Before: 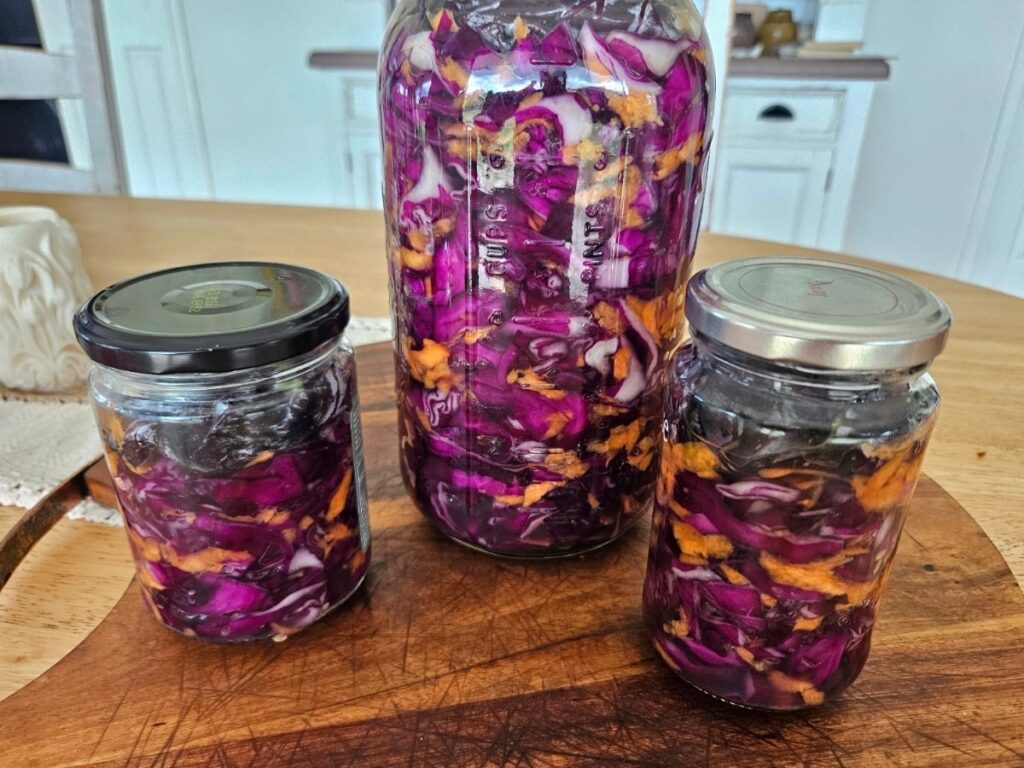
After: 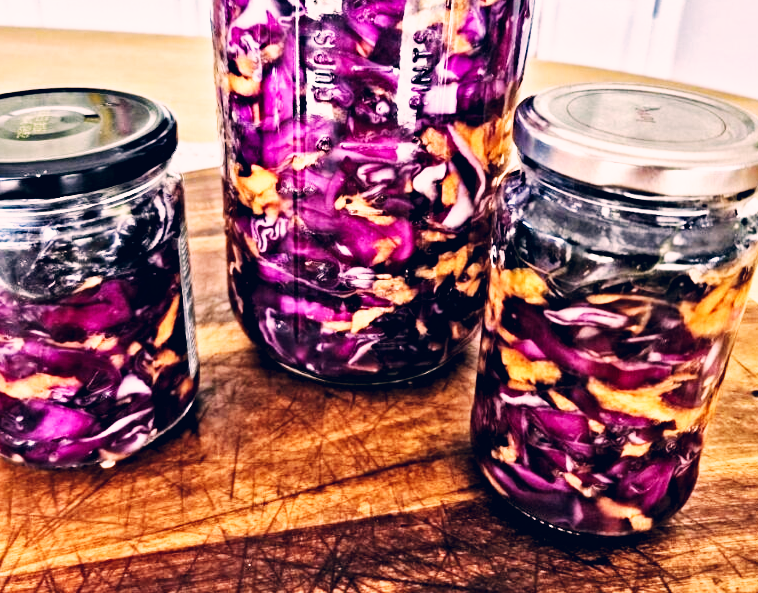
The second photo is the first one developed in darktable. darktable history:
base curve: curves: ch0 [(0, 0) (0.007, 0.004) (0.027, 0.03) (0.046, 0.07) (0.207, 0.54) (0.442, 0.872) (0.673, 0.972) (1, 1)], preserve colors none
haze removal: strength 0.288, distance 0.244, compatibility mode true, adaptive false
crop: left 16.838%, top 22.771%, right 9.053%
contrast equalizer: octaves 7, y [[0.511, 0.558, 0.631, 0.632, 0.559, 0.512], [0.5 ×6], [0.5 ×6], [0 ×6], [0 ×6]]
color correction: highlights a* 14.01, highlights b* 6.08, shadows a* -5.26, shadows b* -15.86, saturation 0.847
